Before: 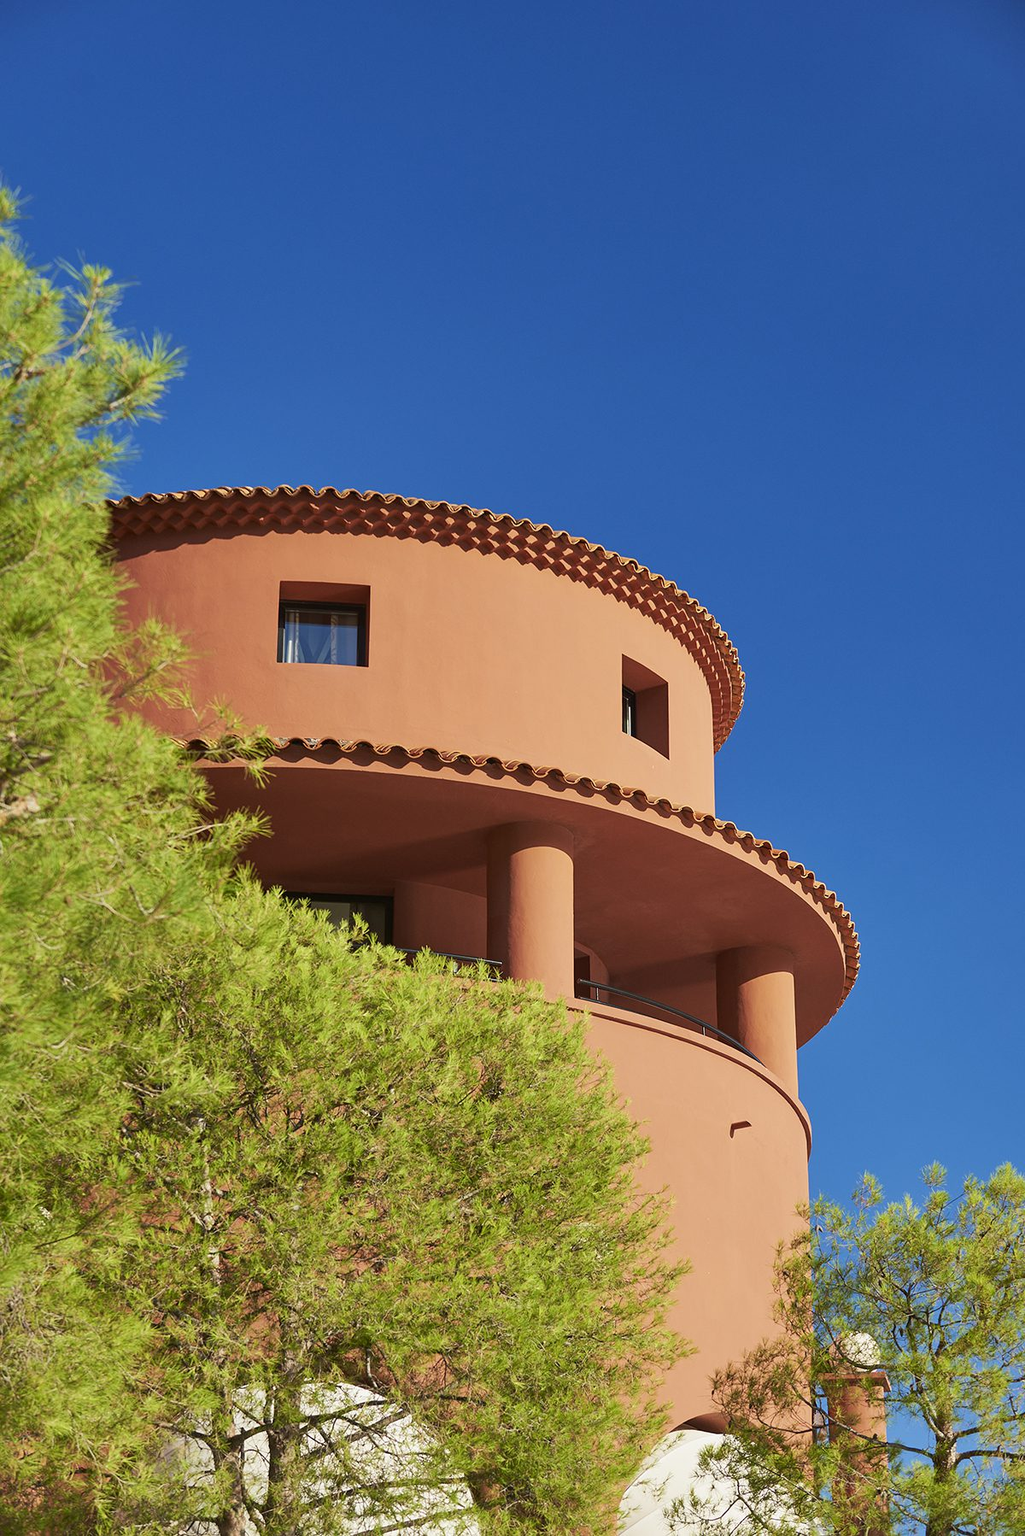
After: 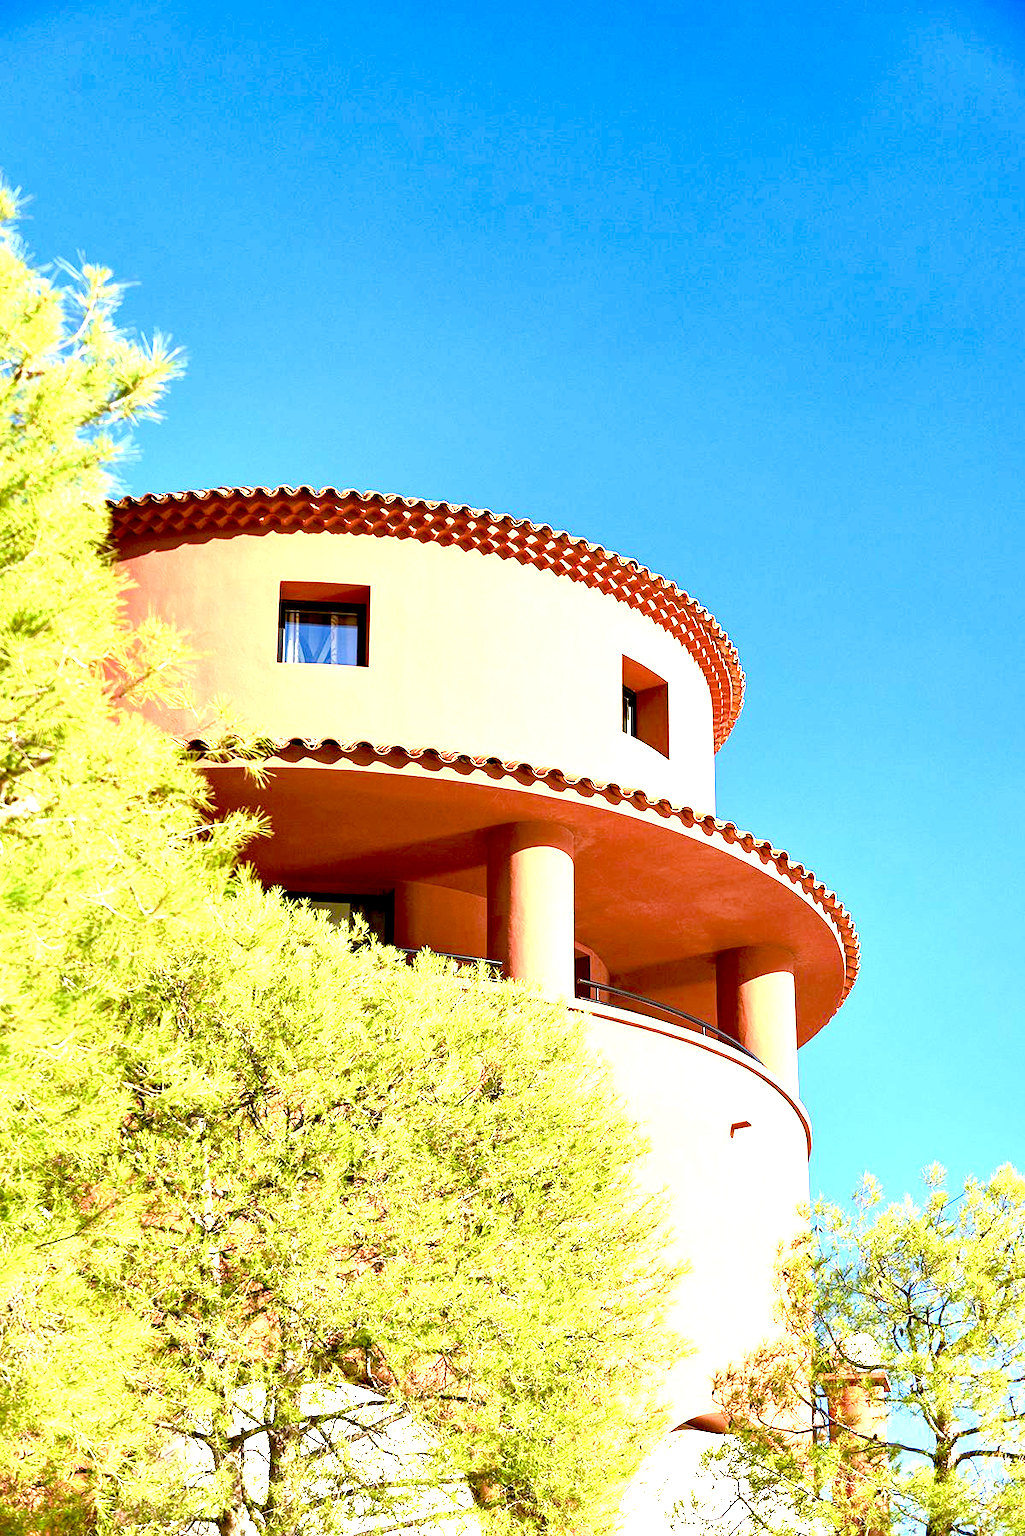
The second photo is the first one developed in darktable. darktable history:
color balance rgb: linear chroma grading › shadows 32%, linear chroma grading › global chroma -2%, linear chroma grading › mid-tones 4%, perceptual saturation grading › global saturation -2%, perceptual saturation grading › highlights -8%, perceptual saturation grading › mid-tones 8%, perceptual saturation grading › shadows 4%, perceptual brilliance grading › highlights 8%, perceptual brilliance grading › mid-tones 4%, perceptual brilliance grading › shadows 2%, global vibrance 16%, saturation formula JzAzBz (2021)
exposure: black level correction 0.016, exposure 1.774 EV, compensate highlight preservation false
